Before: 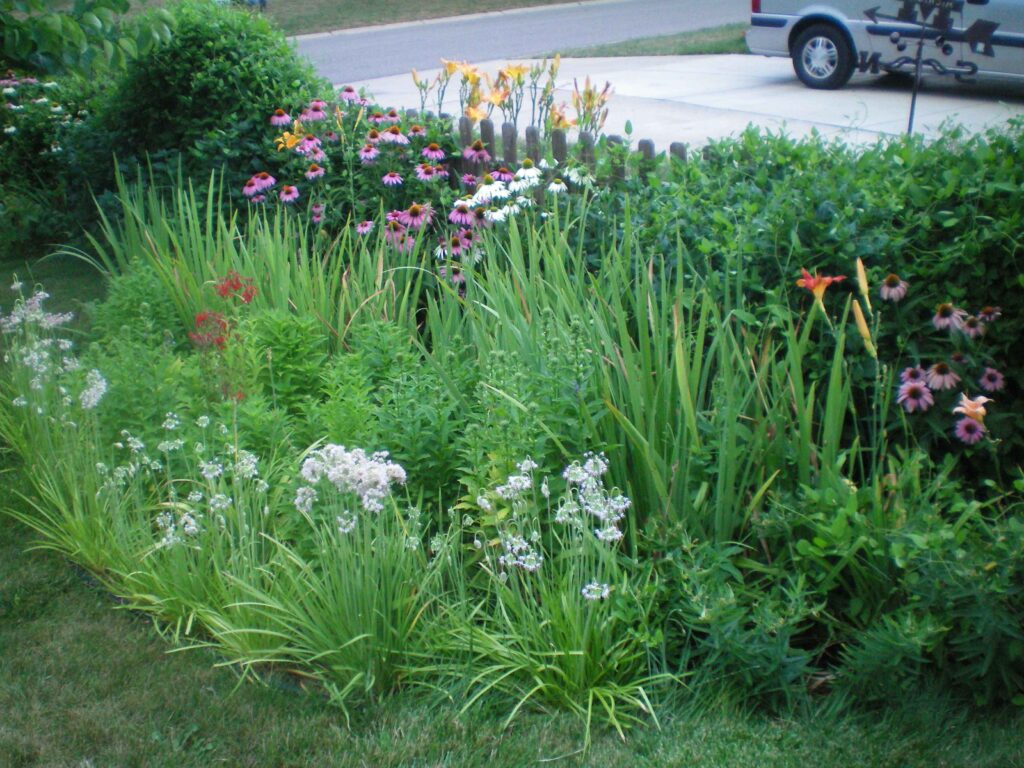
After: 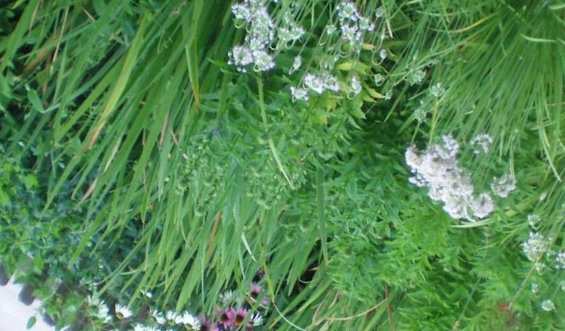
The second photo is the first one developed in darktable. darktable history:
crop and rotate: angle 147.26°, left 9.197%, top 15.574%, right 4.452%, bottom 17.084%
tone equalizer: mask exposure compensation -0.505 EV
